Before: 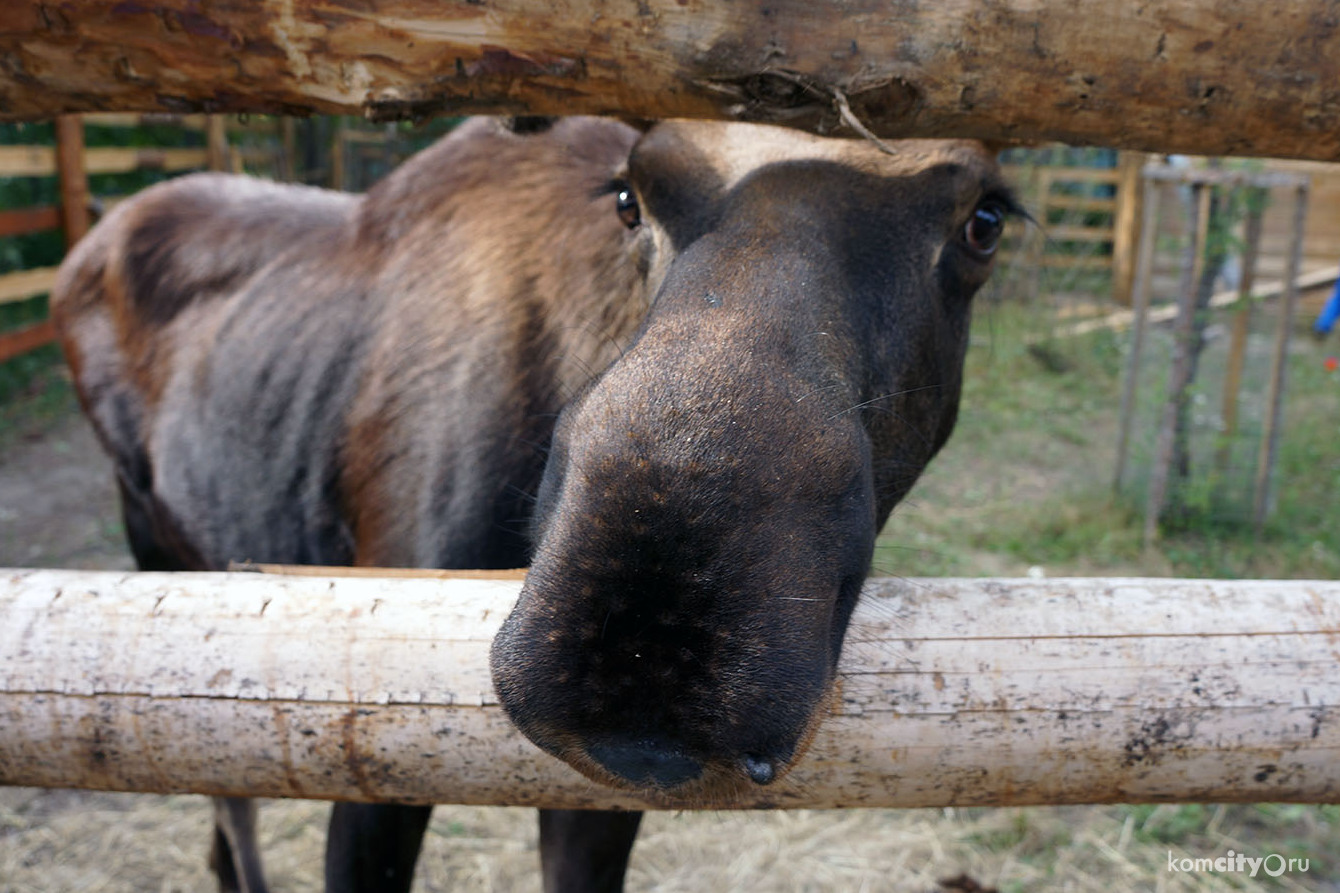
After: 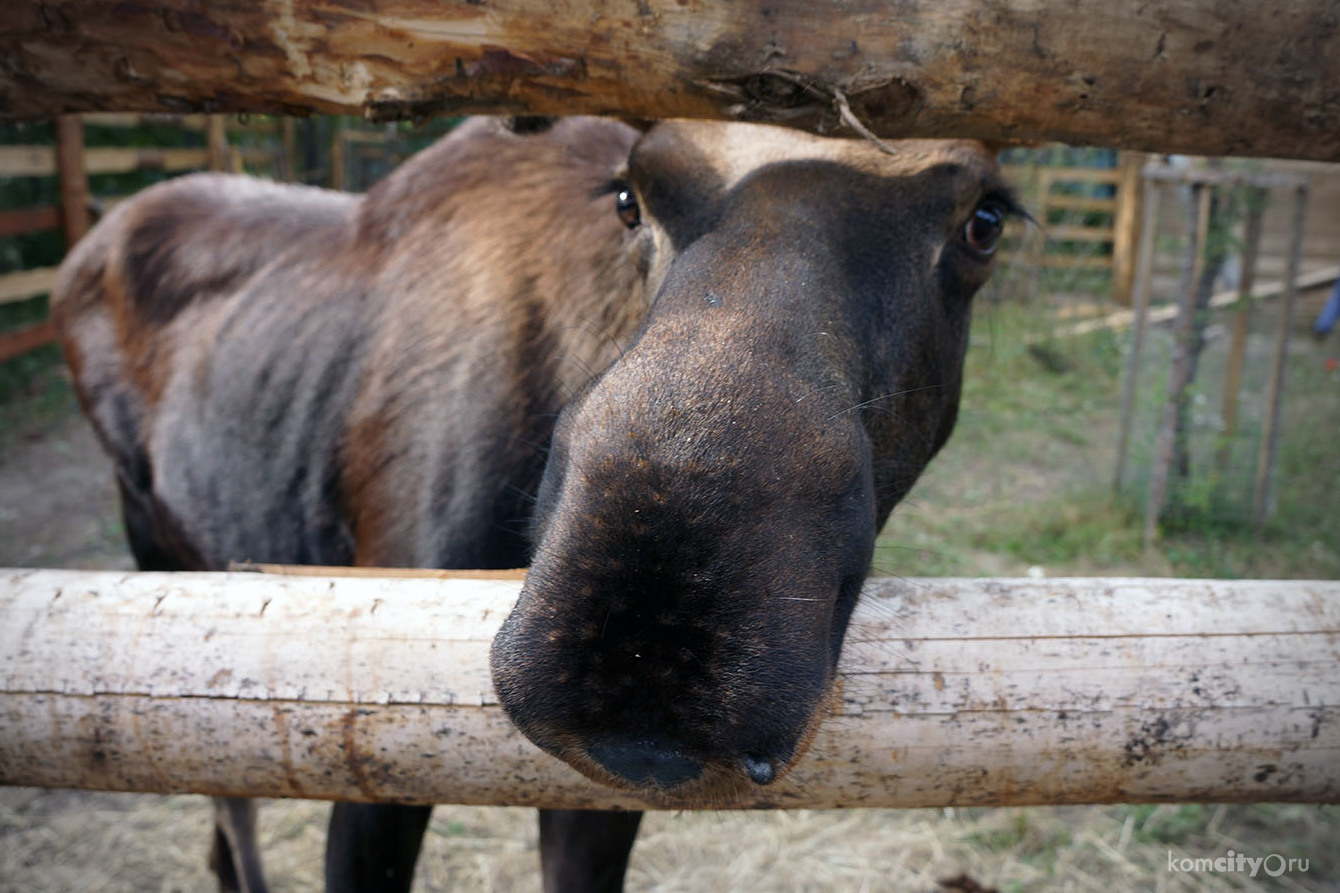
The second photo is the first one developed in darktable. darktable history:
vignetting: fall-off radius 32.38%, center (-0.037, 0.143)
